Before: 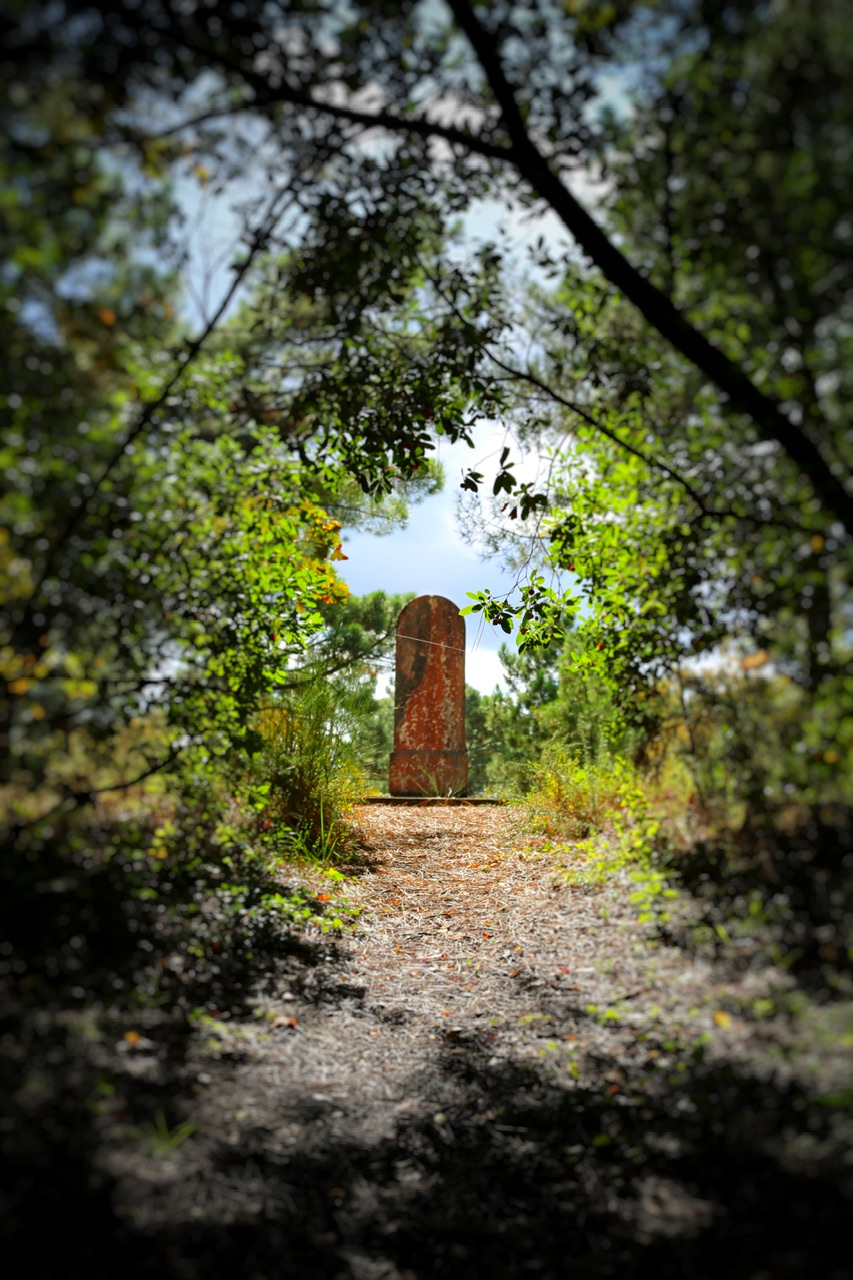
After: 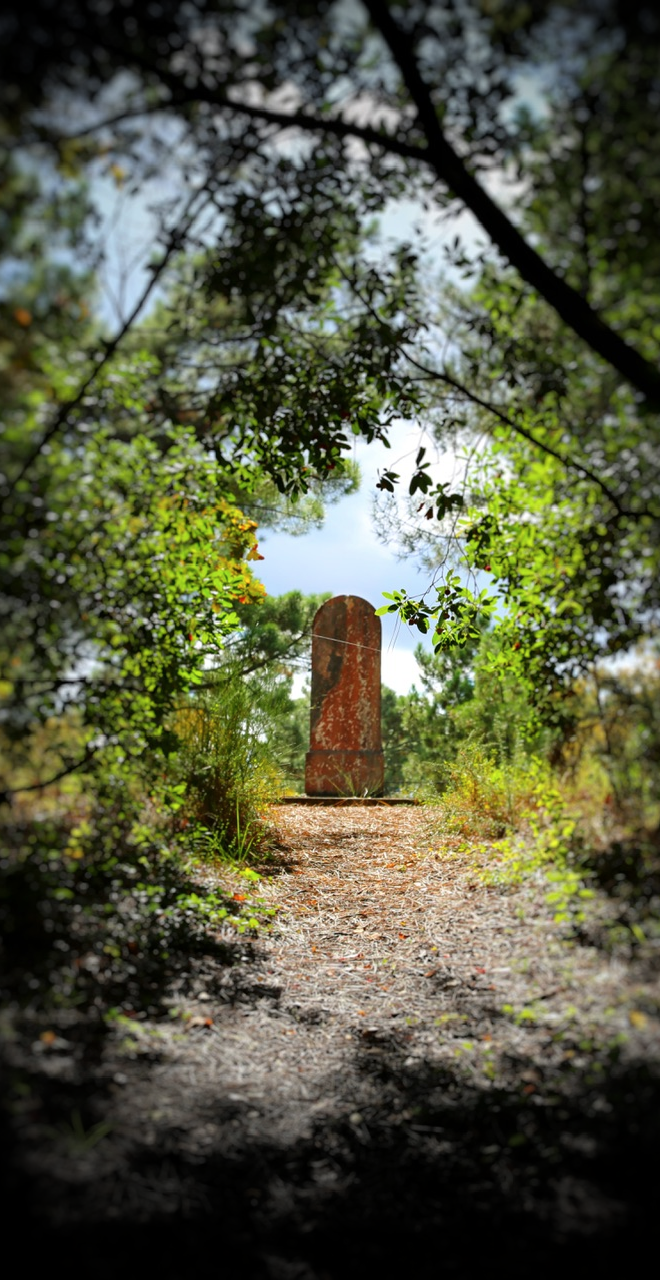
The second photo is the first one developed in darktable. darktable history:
crop: left 9.88%, right 12.664%
vignetting: fall-off start 76.42%, fall-off radius 27.36%, brightness -0.872, center (0.037, -0.09), width/height ratio 0.971
contrast brightness saturation: contrast 0.01, saturation -0.05
